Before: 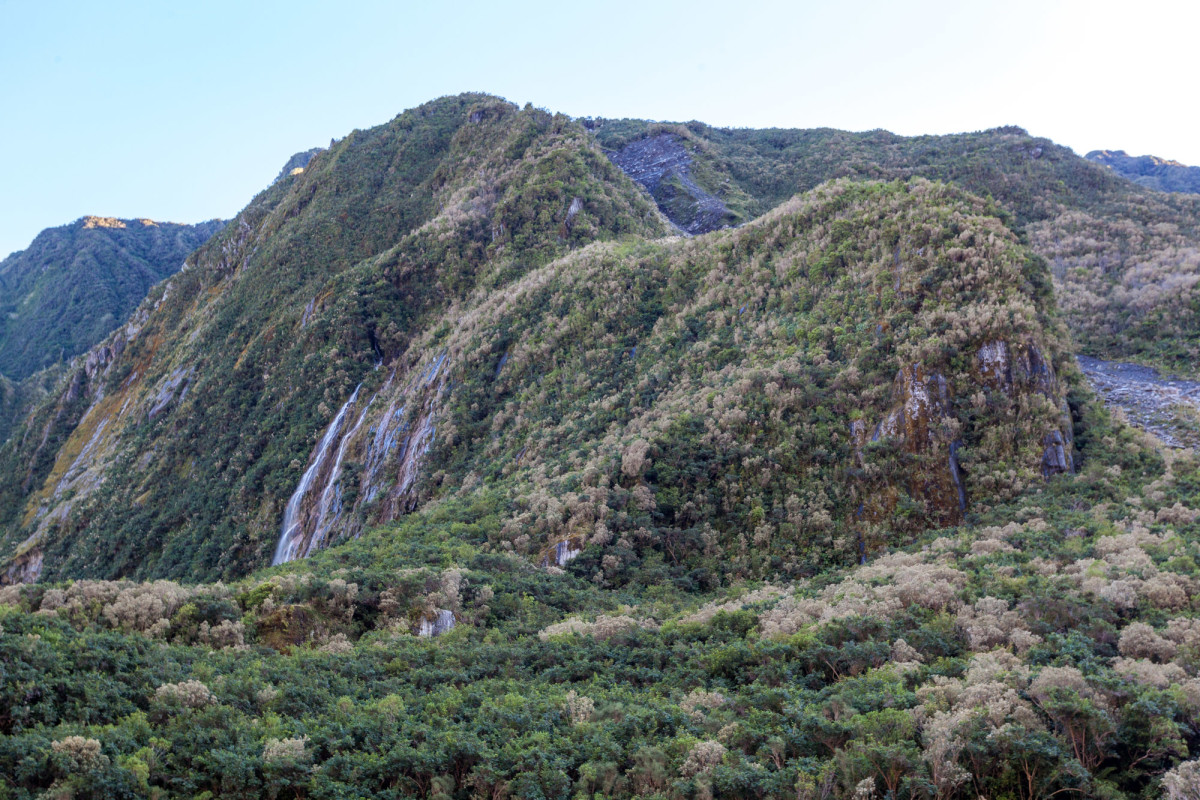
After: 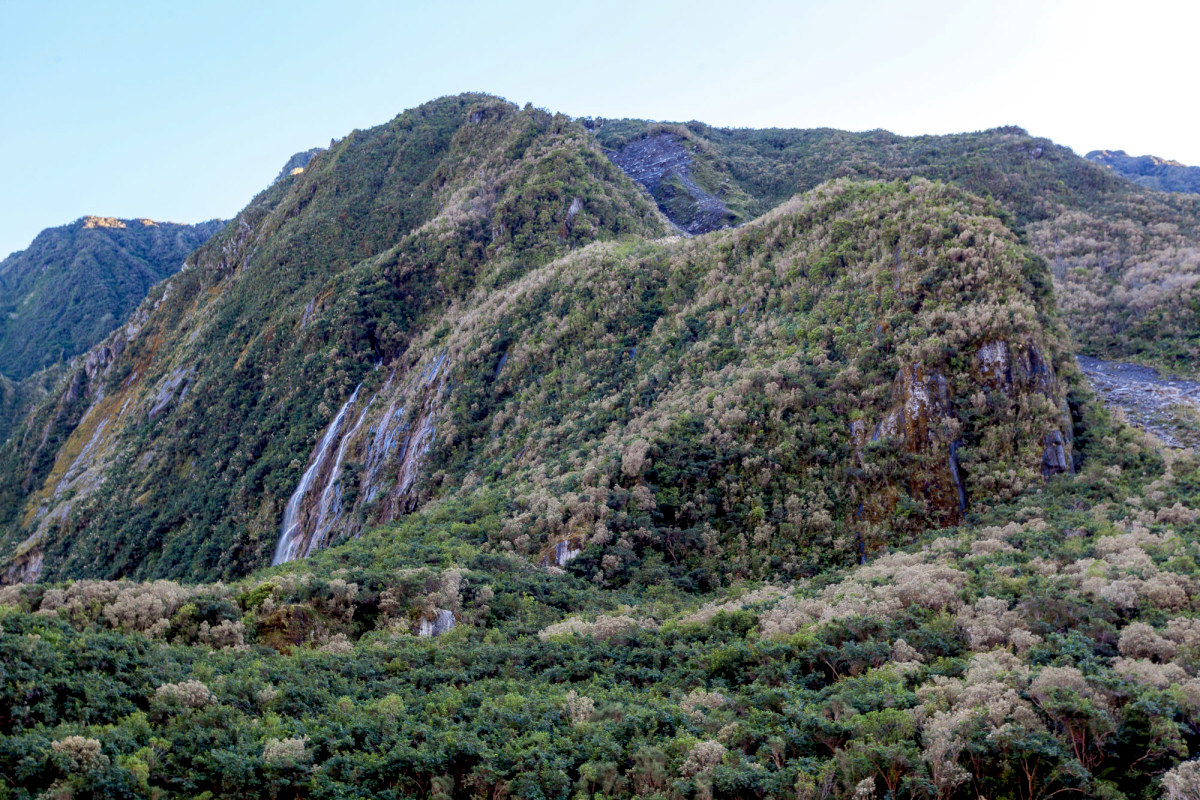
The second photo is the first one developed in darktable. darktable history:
exposure: black level correction 0.016, exposure -0.009 EV, compensate highlight preservation false
shadows and highlights: shadows 62.66, white point adjustment 0.37, highlights -34.44, compress 83.82%
tone equalizer: on, module defaults
